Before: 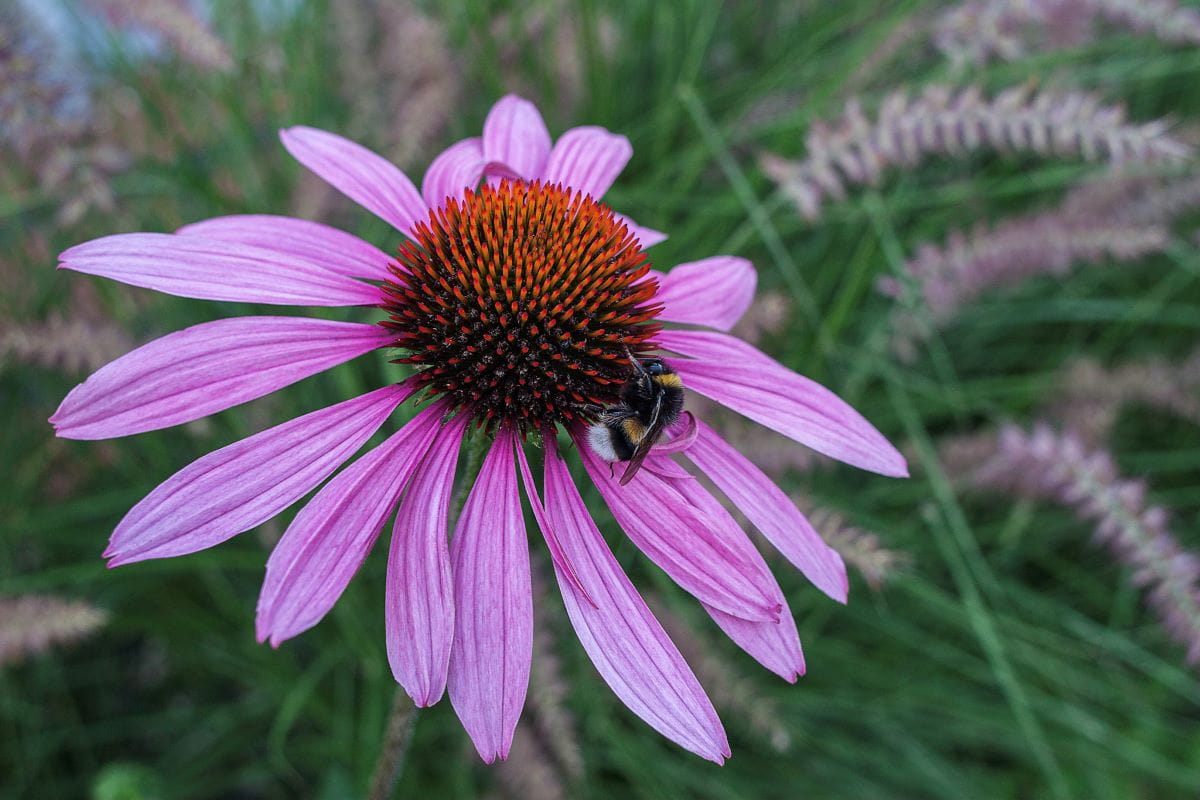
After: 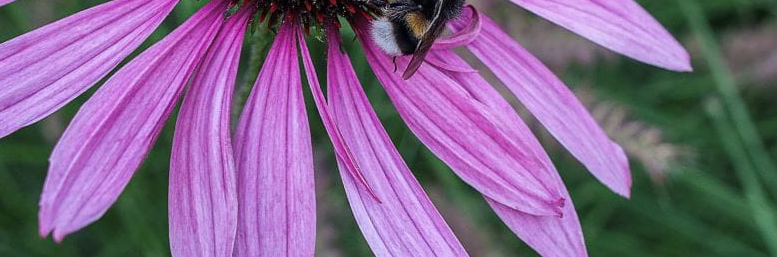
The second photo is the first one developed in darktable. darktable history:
crop: left 18.094%, top 50.849%, right 17.112%, bottom 16.902%
